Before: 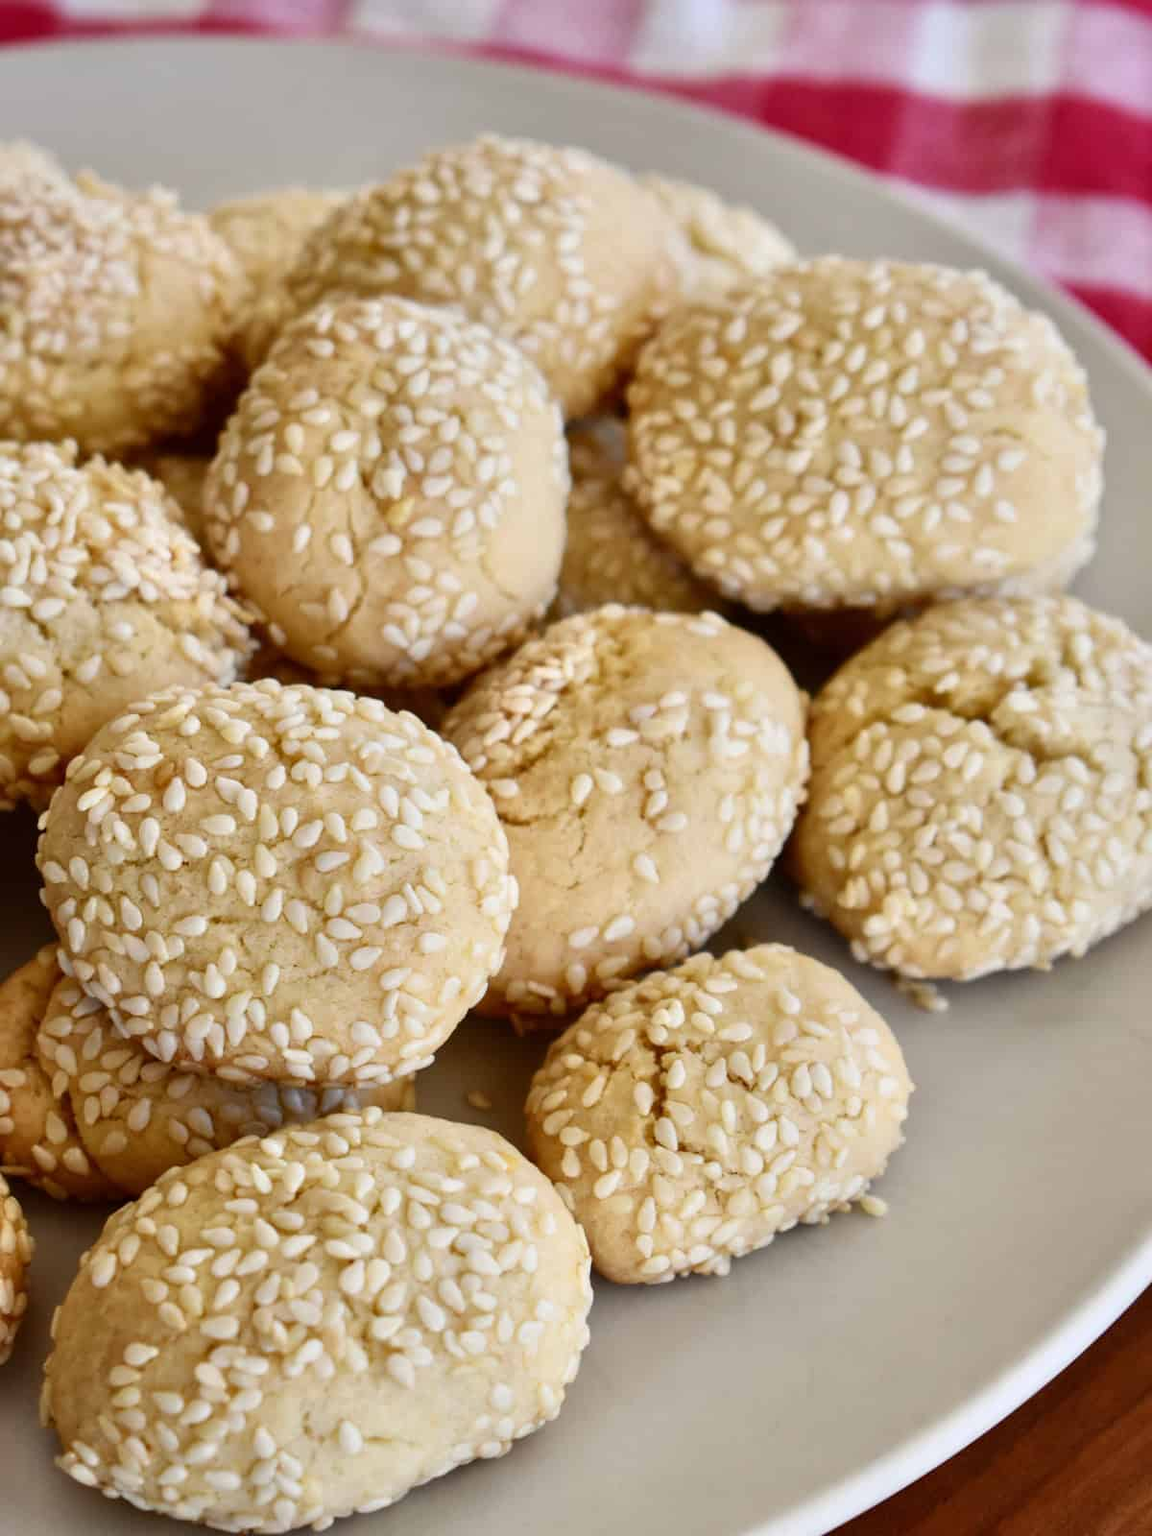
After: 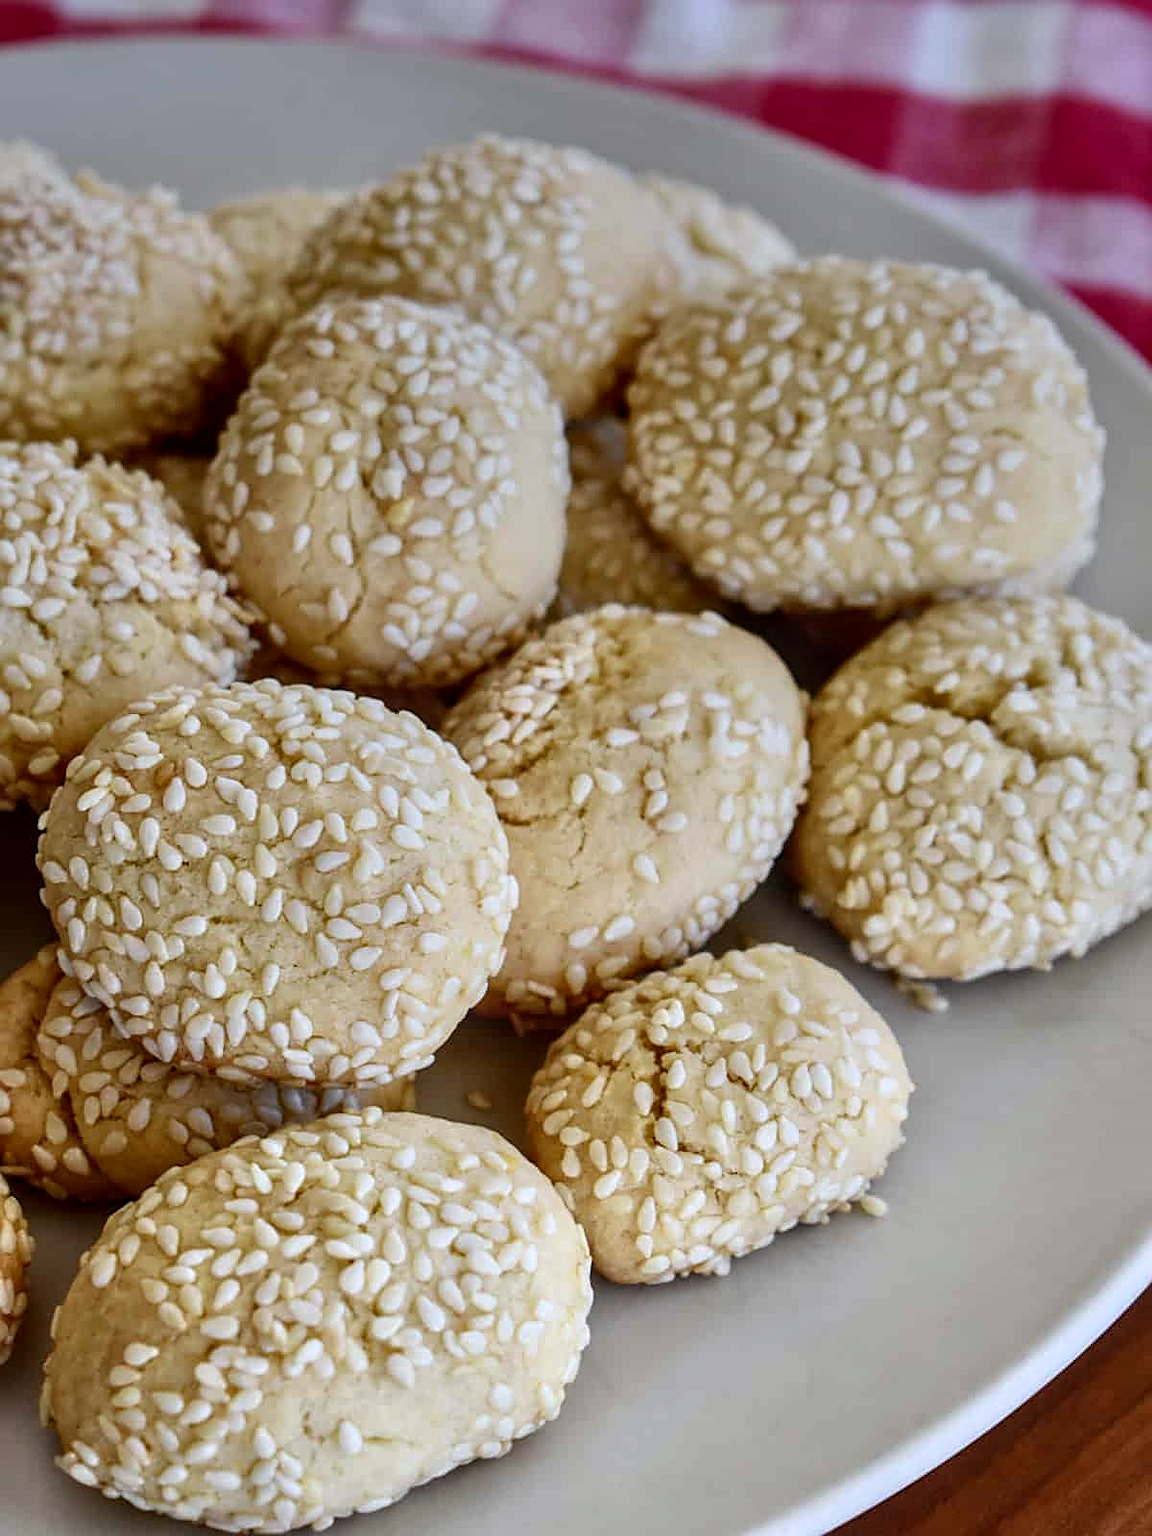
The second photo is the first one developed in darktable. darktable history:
sharpen: on, module defaults
white balance: red 0.954, blue 1.079
graduated density: on, module defaults
local contrast: on, module defaults
